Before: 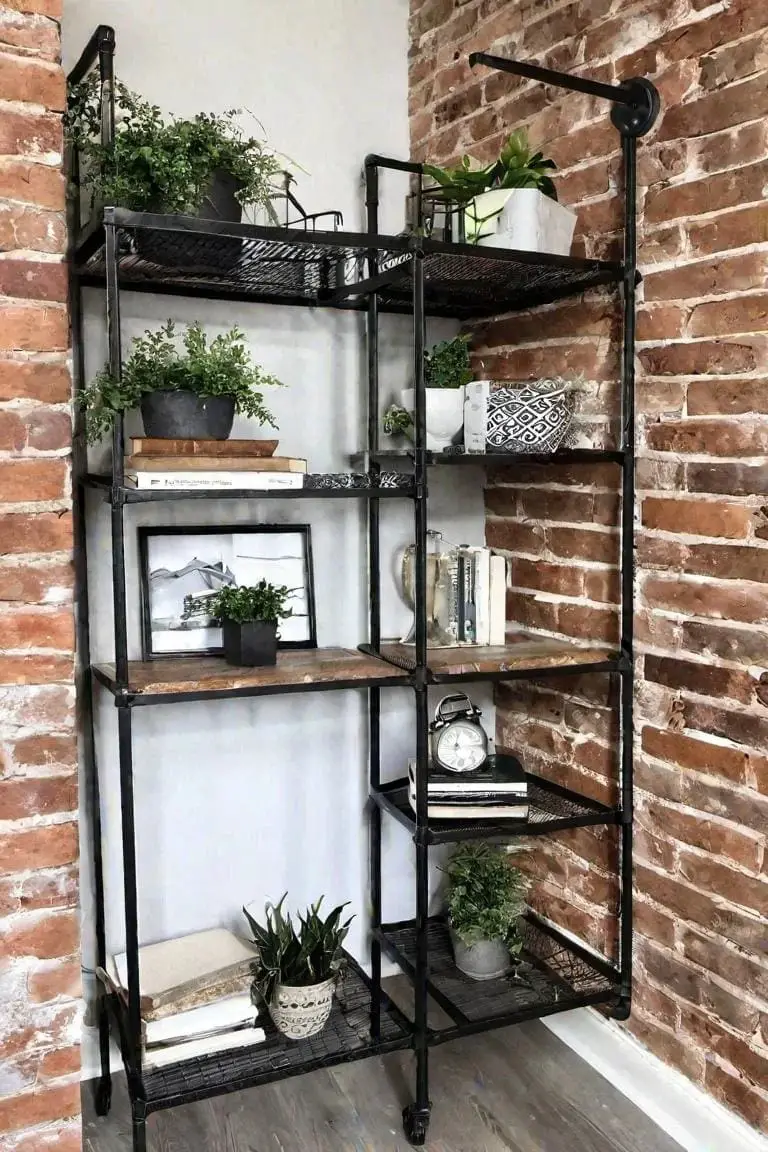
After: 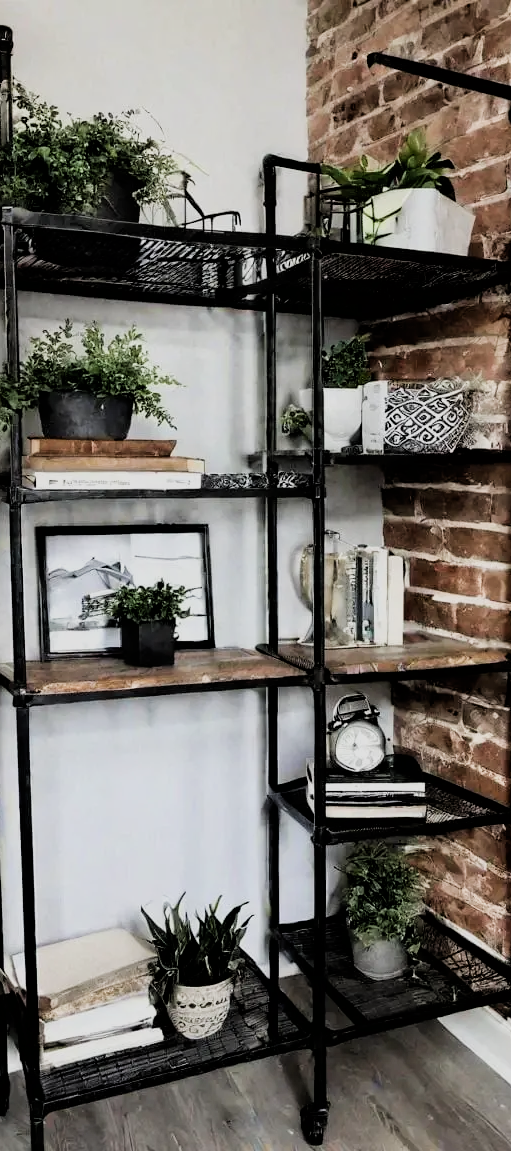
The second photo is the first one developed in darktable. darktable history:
crop and rotate: left 13.342%, right 19.991%
filmic rgb: black relative exposure -5 EV, hardness 2.88, contrast 1.2, highlights saturation mix -30%
